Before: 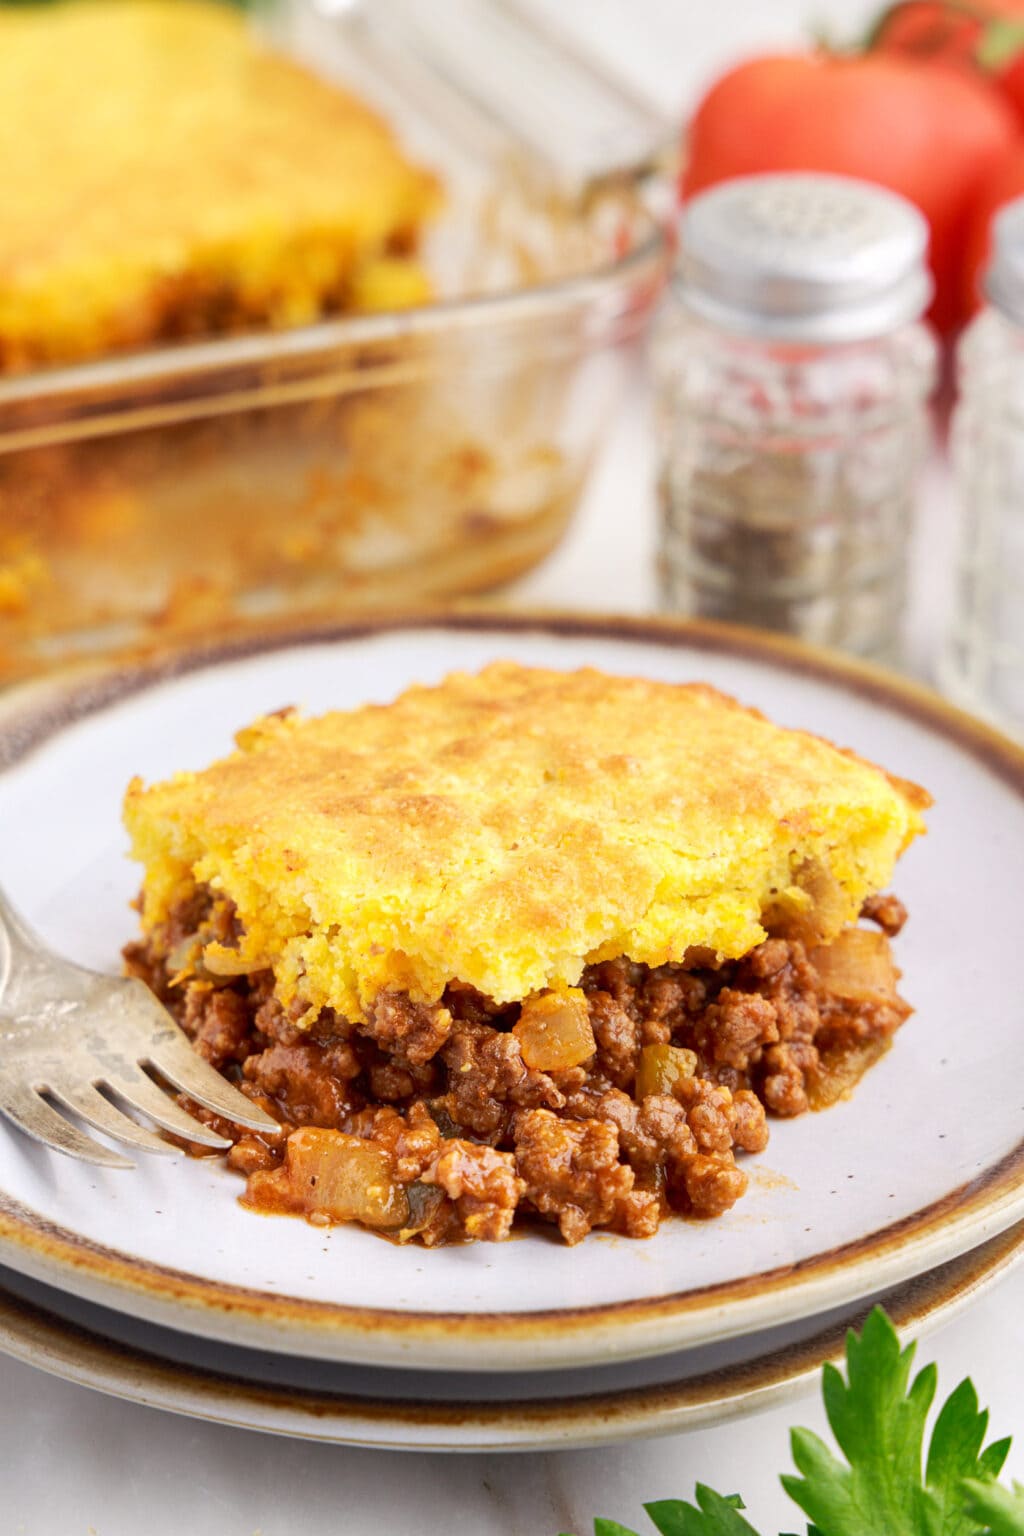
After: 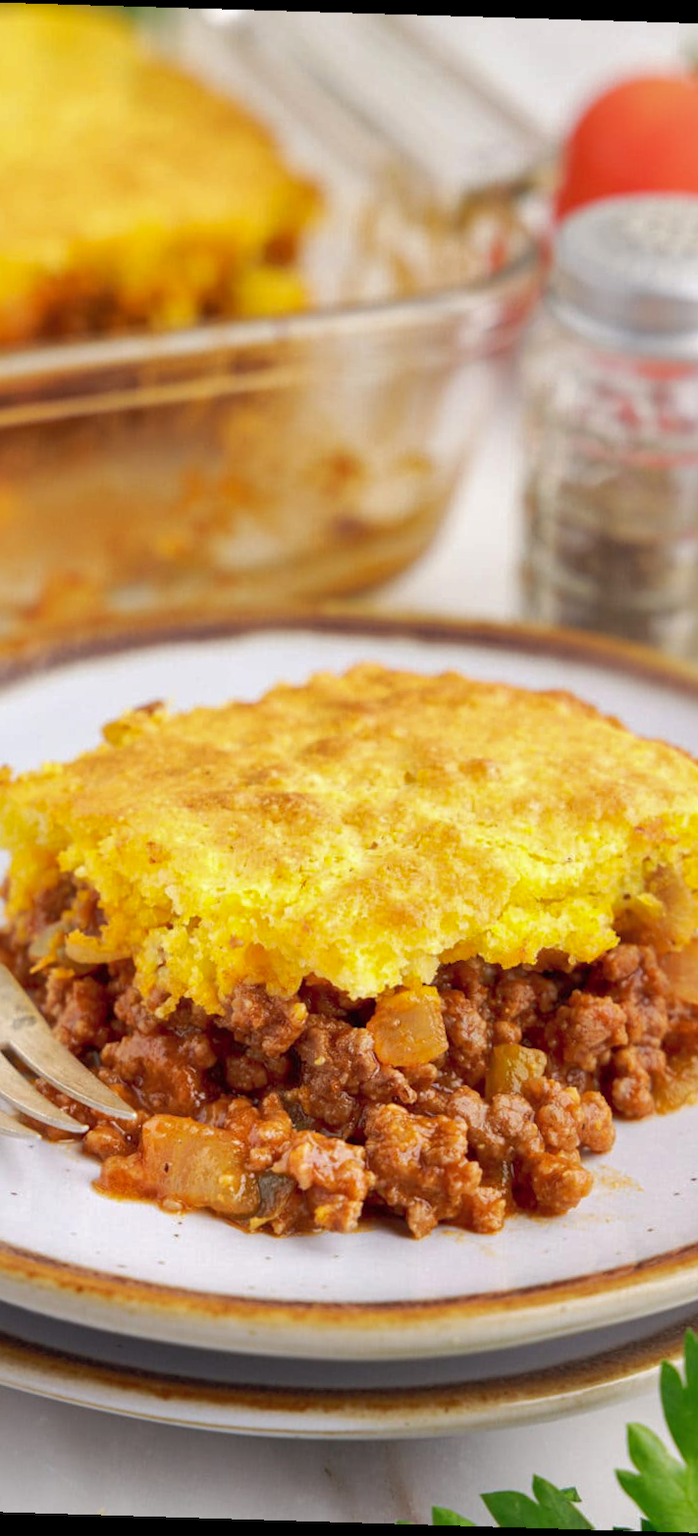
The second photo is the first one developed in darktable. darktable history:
rotate and perspective: rotation 1.72°, automatic cropping off
crop and rotate: left 14.436%, right 18.898%
shadows and highlights: on, module defaults
